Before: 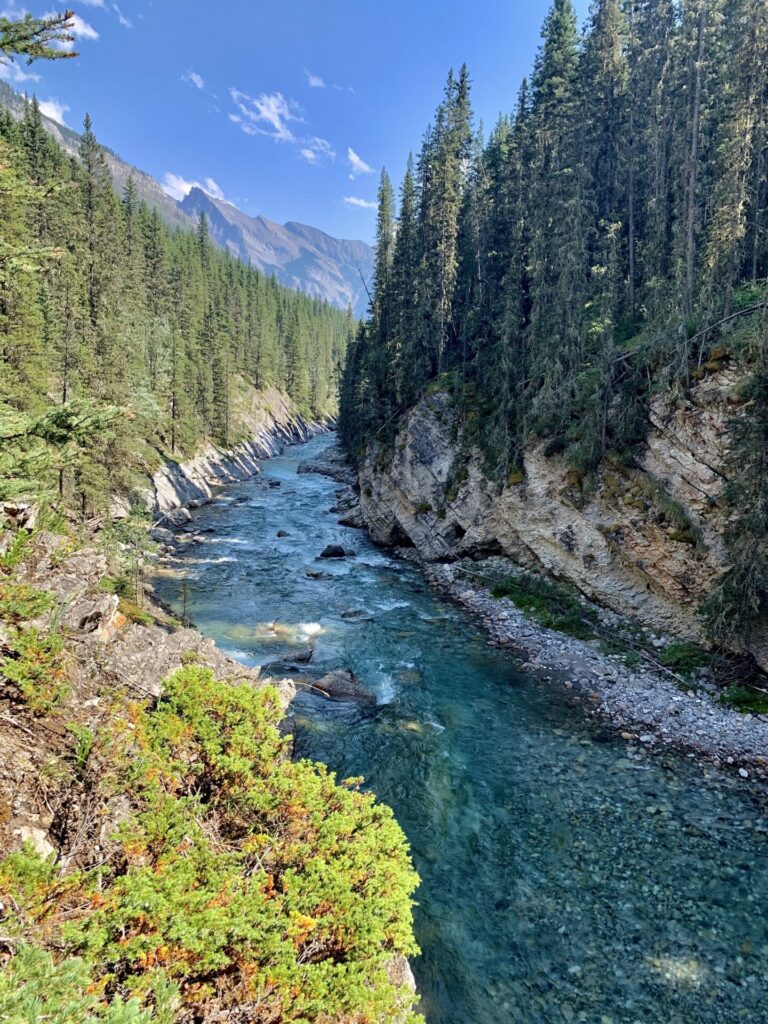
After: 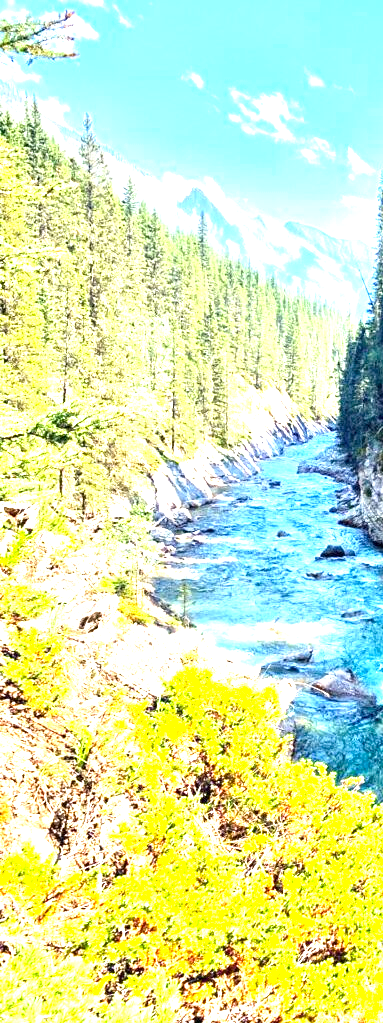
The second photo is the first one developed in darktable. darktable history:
crop and rotate: left 0.033%, top 0%, right 49.996%
exposure: exposure 2.245 EV, compensate highlight preservation false
color balance rgb: shadows lift › chroma 1.042%, shadows lift › hue 241.78°, perceptual saturation grading › global saturation 25.465%, global vibrance 11.148%
